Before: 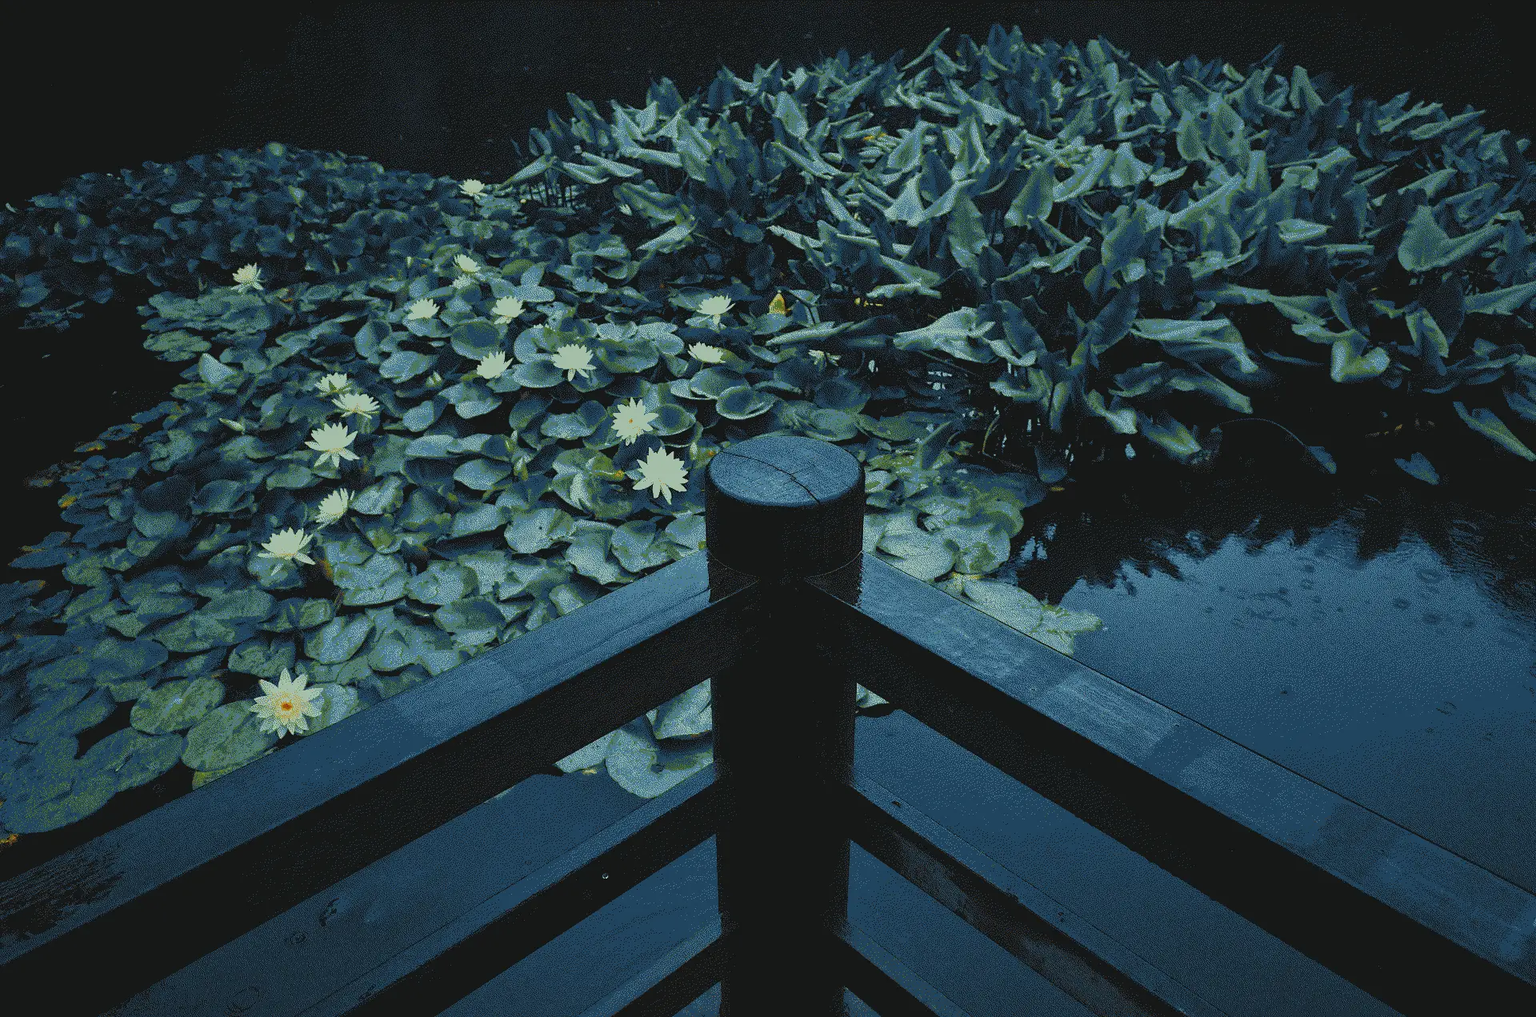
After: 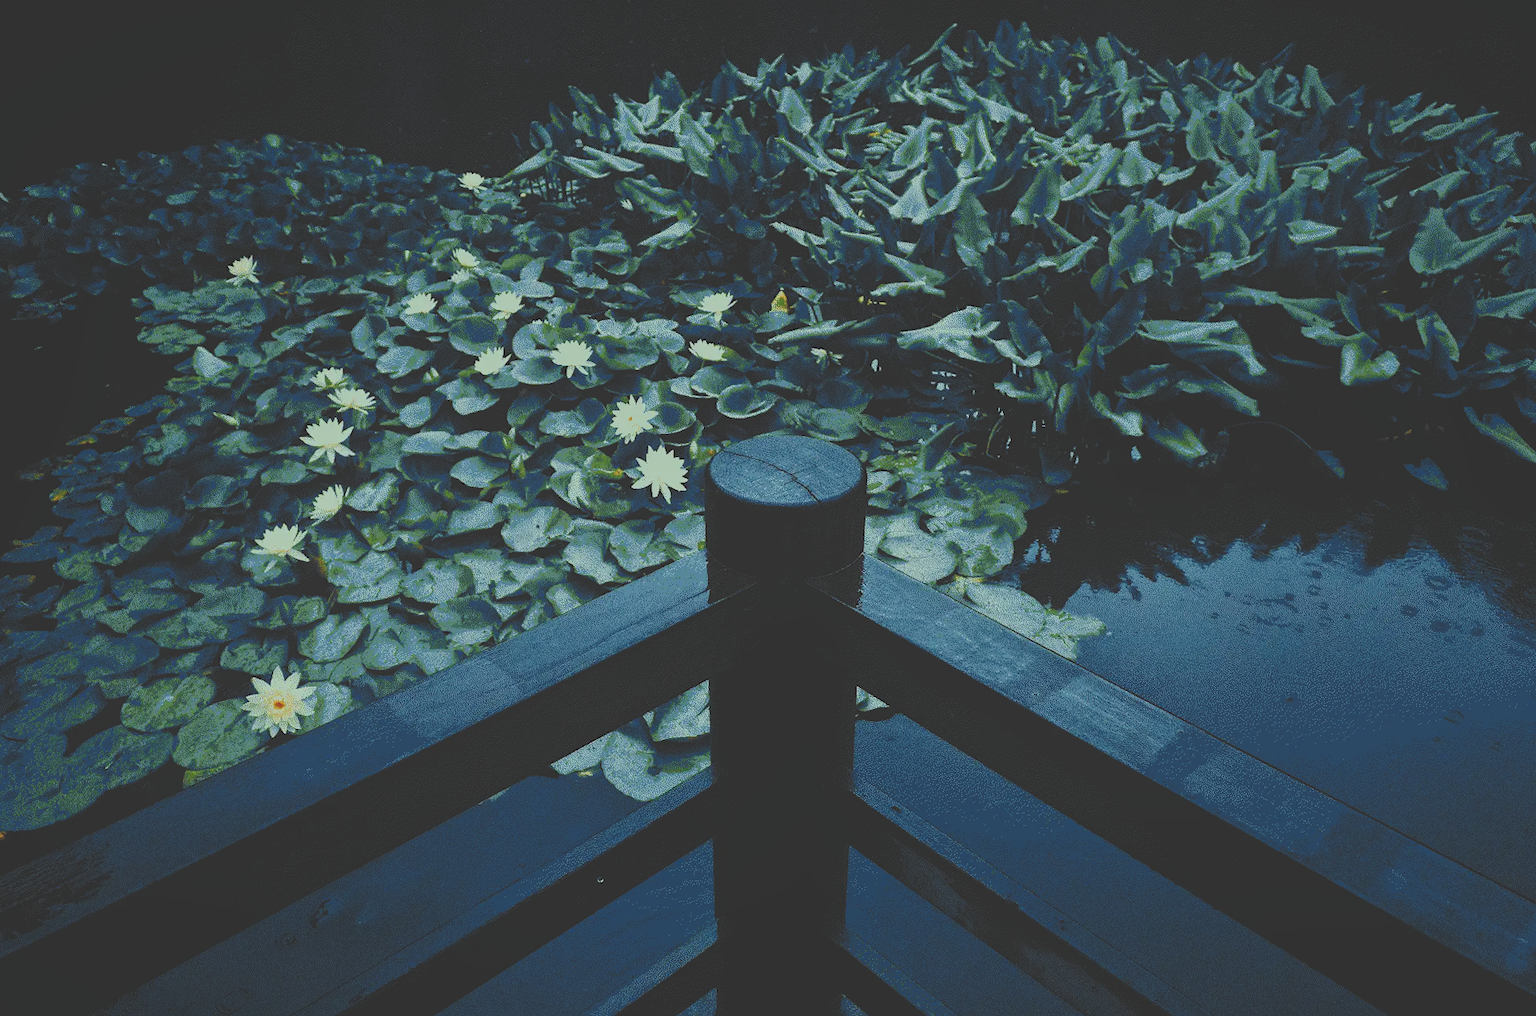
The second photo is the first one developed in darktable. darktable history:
crop and rotate: angle -0.5°
tone curve: curves: ch0 [(0, 0) (0.003, 0.211) (0.011, 0.211) (0.025, 0.215) (0.044, 0.218) (0.069, 0.224) (0.1, 0.227) (0.136, 0.233) (0.177, 0.247) (0.224, 0.275) (0.277, 0.309) (0.335, 0.366) (0.399, 0.438) (0.468, 0.515) (0.543, 0.586) (0.623, 0.658) (0.709, 0.735) (0.801, 0.821) (0.898, 0.889) (1, 1)], preserve colors none
shadows and highlights: shadows -30, highlights 30
